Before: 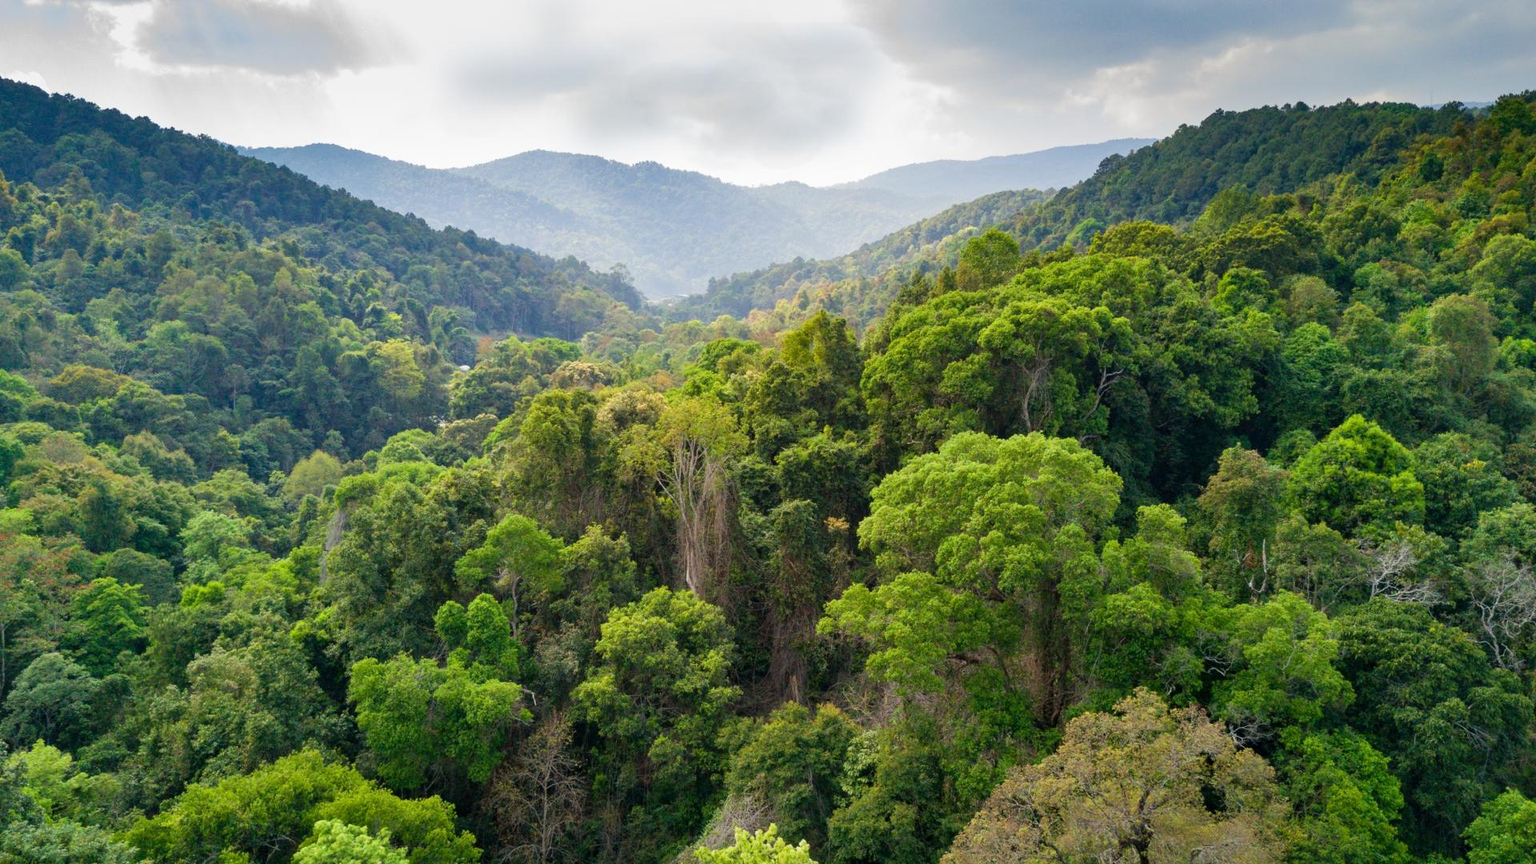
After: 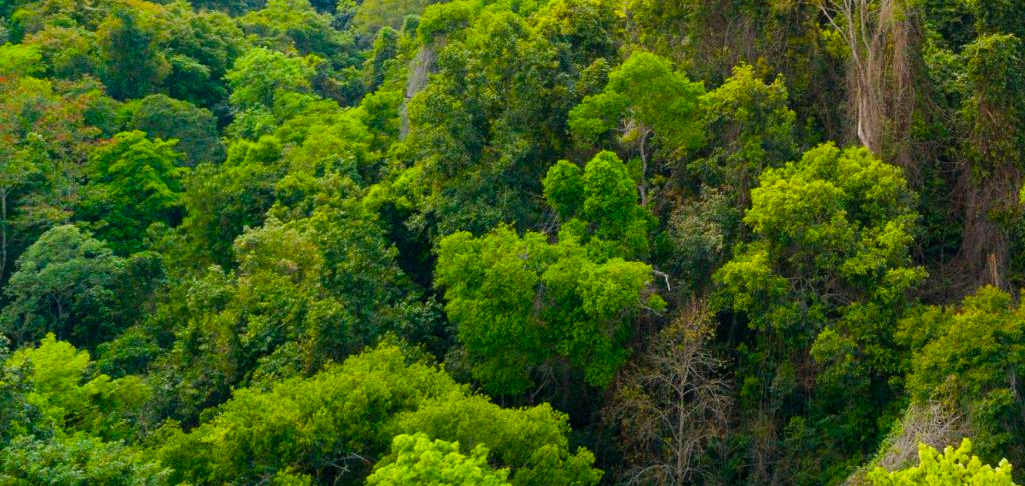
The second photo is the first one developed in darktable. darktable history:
crop and rotate: top 54.778%, right 46.61%, bottom 0.159%
color balance rgb: linear chroma grading › global chroma 15%, perceptual saturation grading › global saturation 30%
